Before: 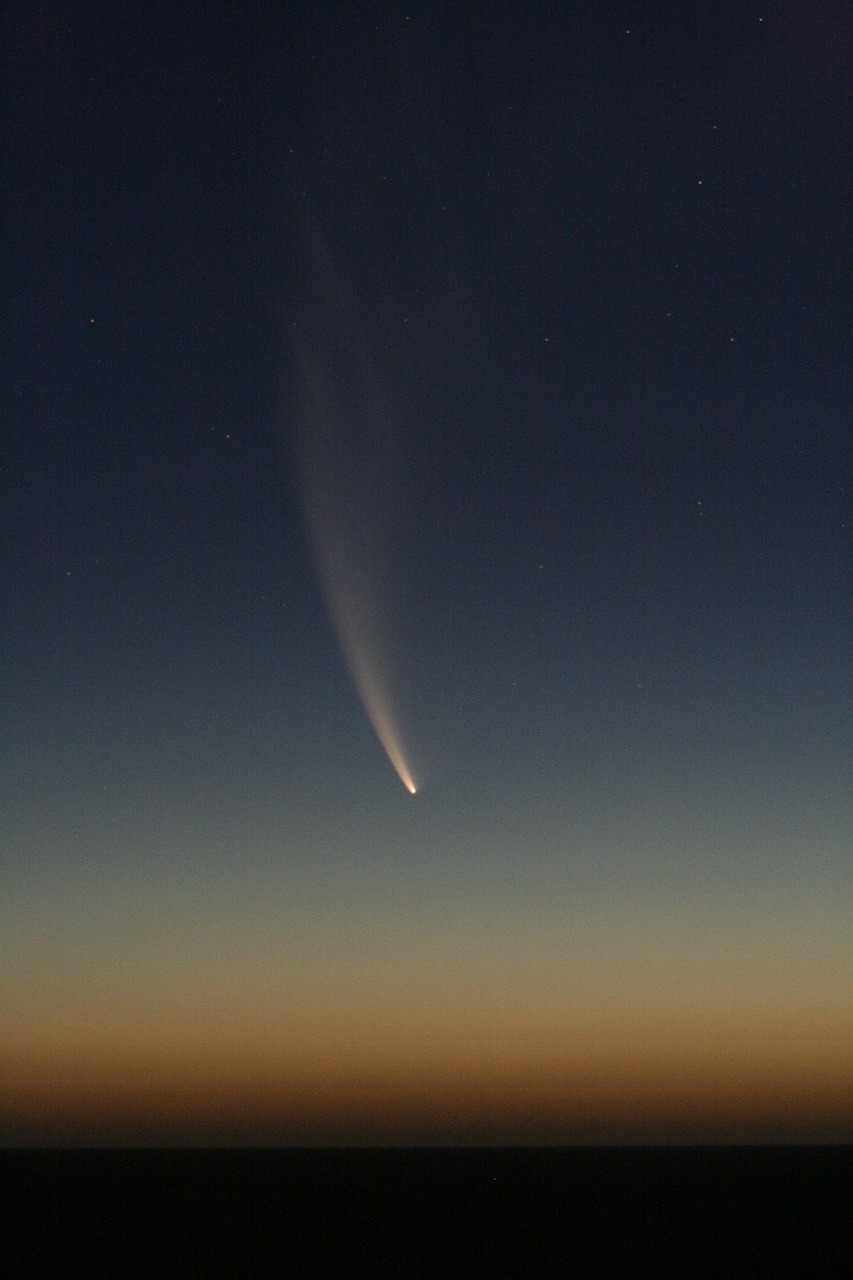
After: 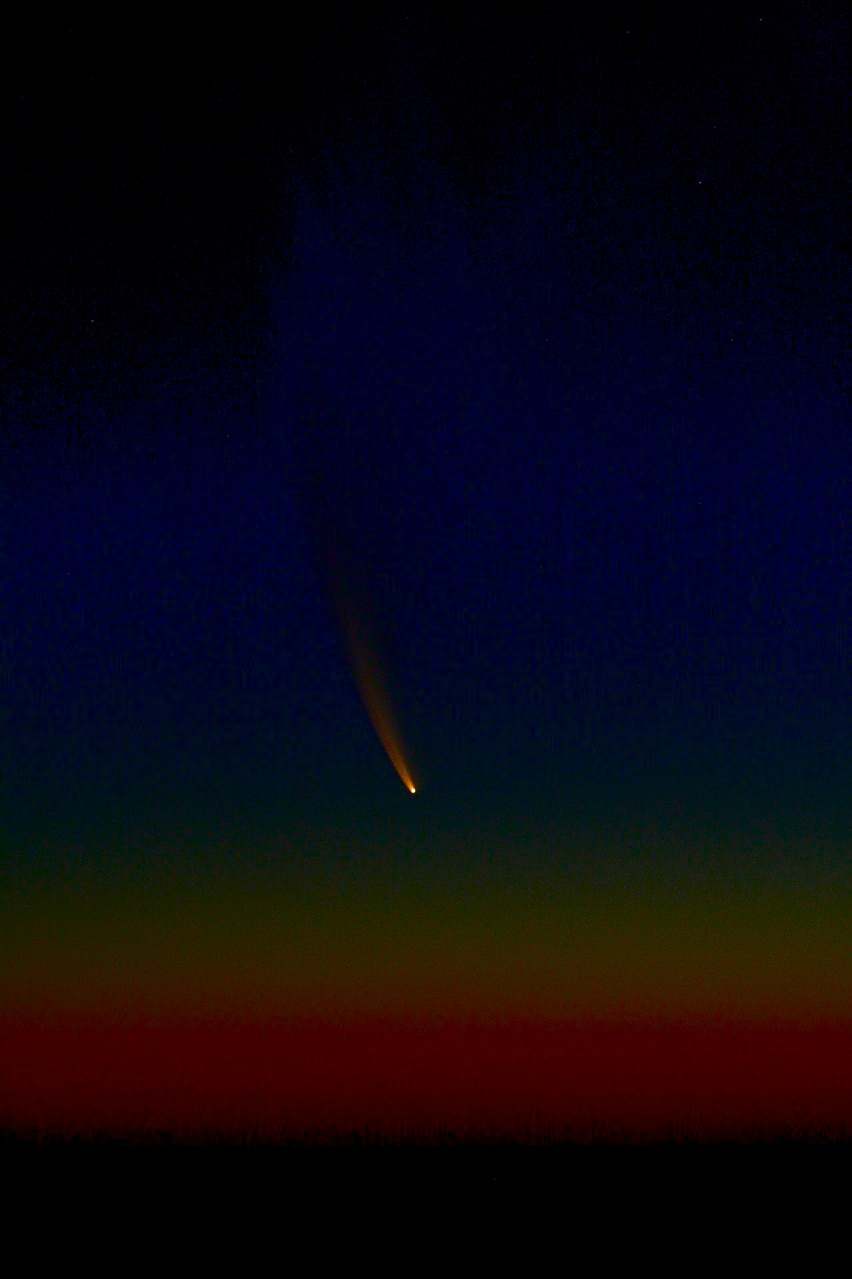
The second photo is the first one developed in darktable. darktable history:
crop and rotate: left 0.087%, bottom 0.009%
color balance rgb: global offset › luminance -0.507%, linear chroma grading › global chroma 9.986%, perceptual saturation grading › global saturation 19.722%, saturation formula JzAzBz (2021)
local contrast: on, module defaults
sharpen: on, module defaults
color correction: highlights b* 2.94
contrast brightness saturation: brightness -0.981, saturation 0.982
